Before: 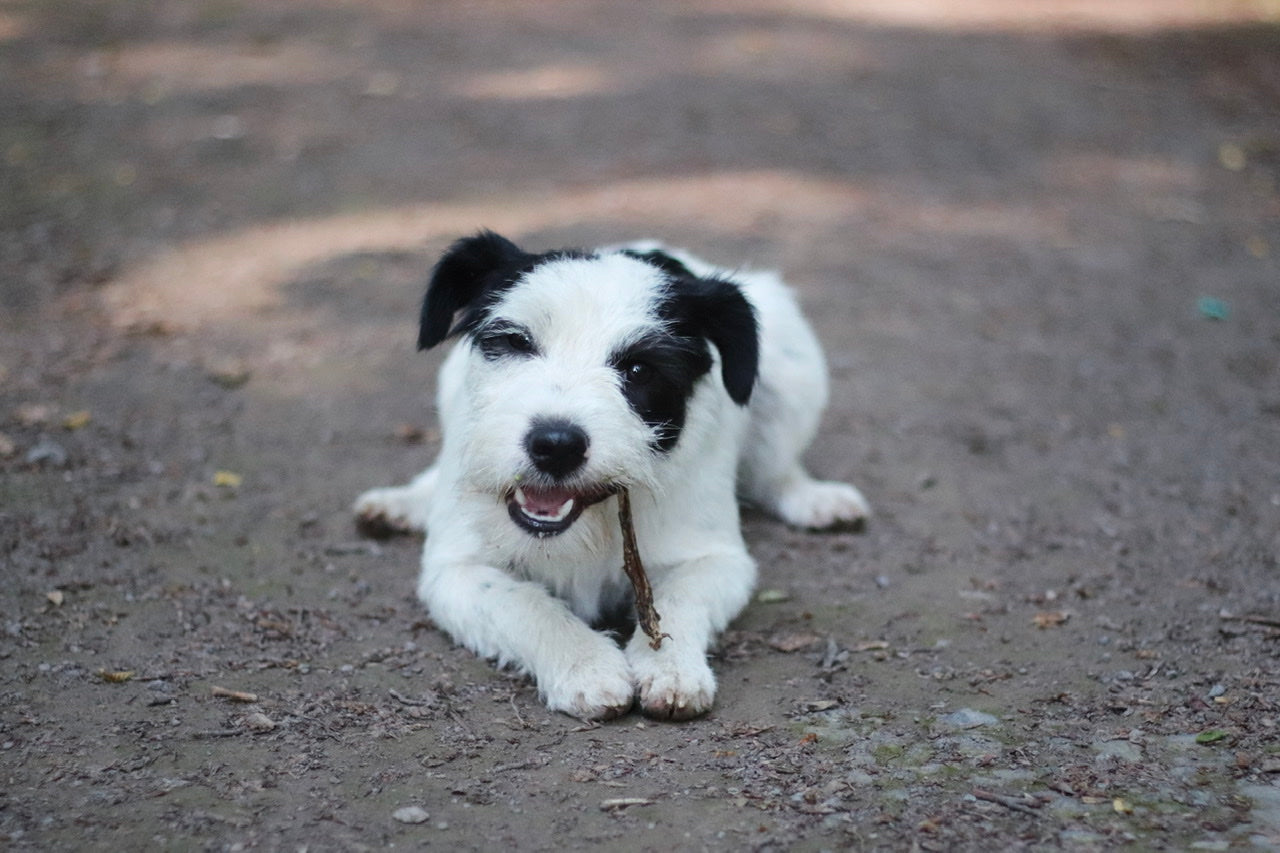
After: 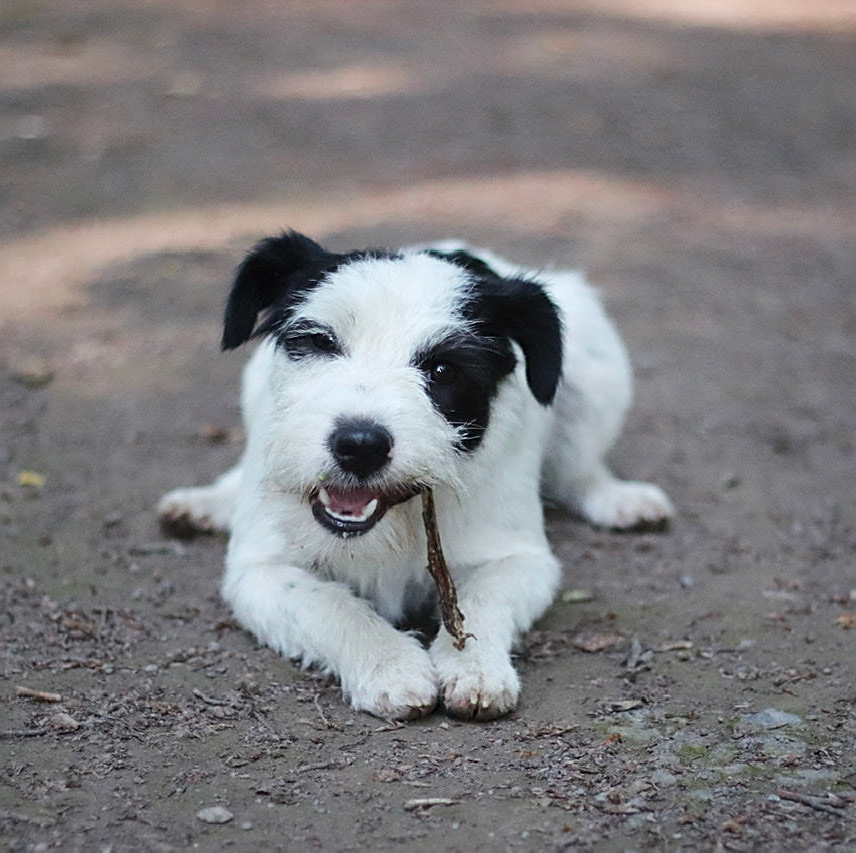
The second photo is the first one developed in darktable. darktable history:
sharpen: amount 0.494
crop: left 15.371%, right 17.754%
